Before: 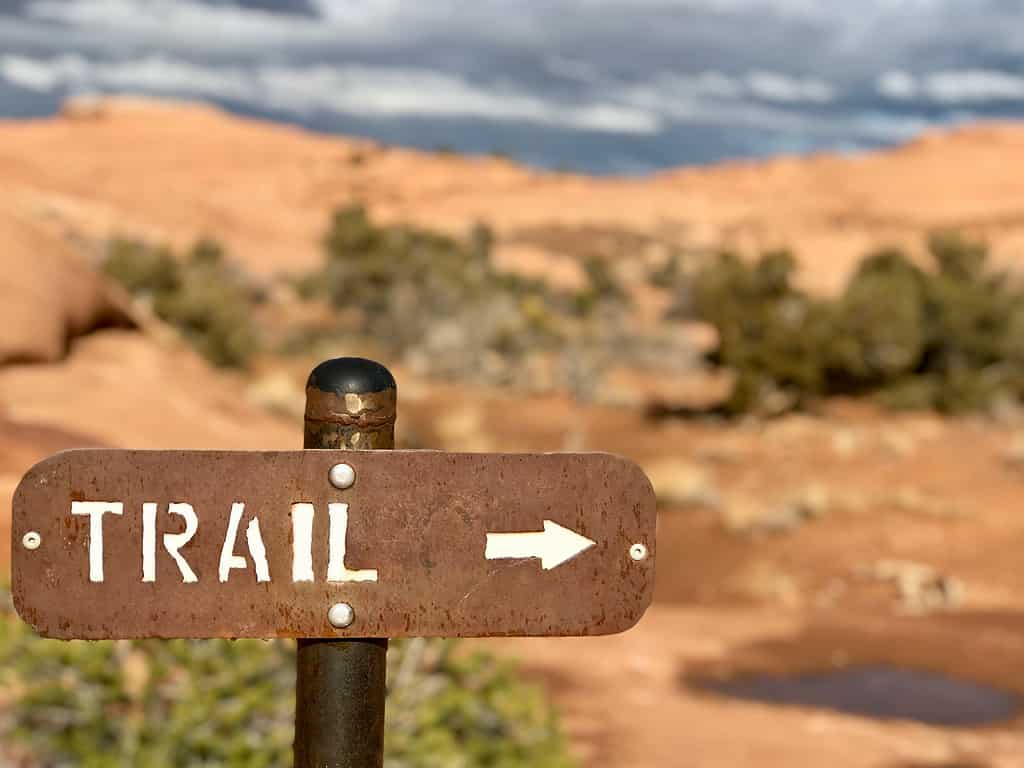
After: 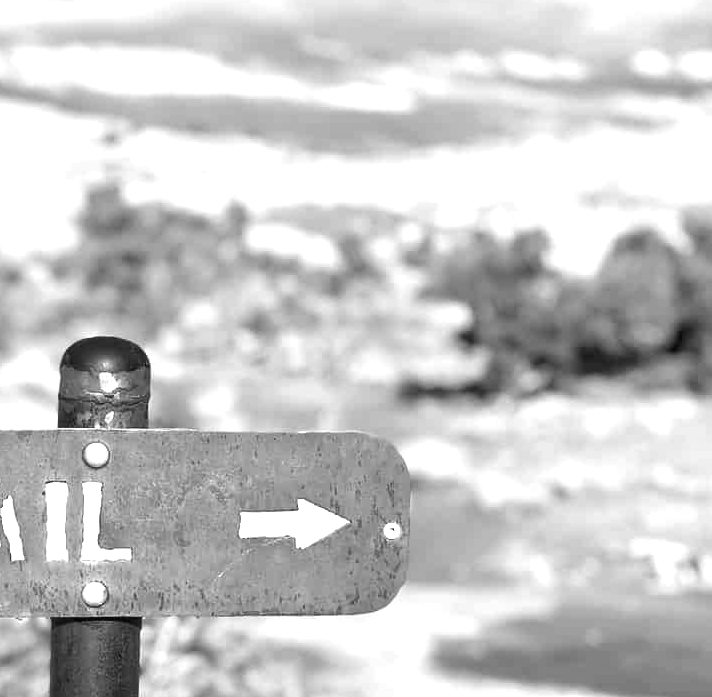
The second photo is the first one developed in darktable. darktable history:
exposure: black level correction 0, exposure 1.45 EV, compensate exposure bias true, compensate highlight preservation false
crop and rotate: left 24.034%, top 2.838%, right 6.406%, bottom 6.299%
monochrome: a -92.57, b 58.91
